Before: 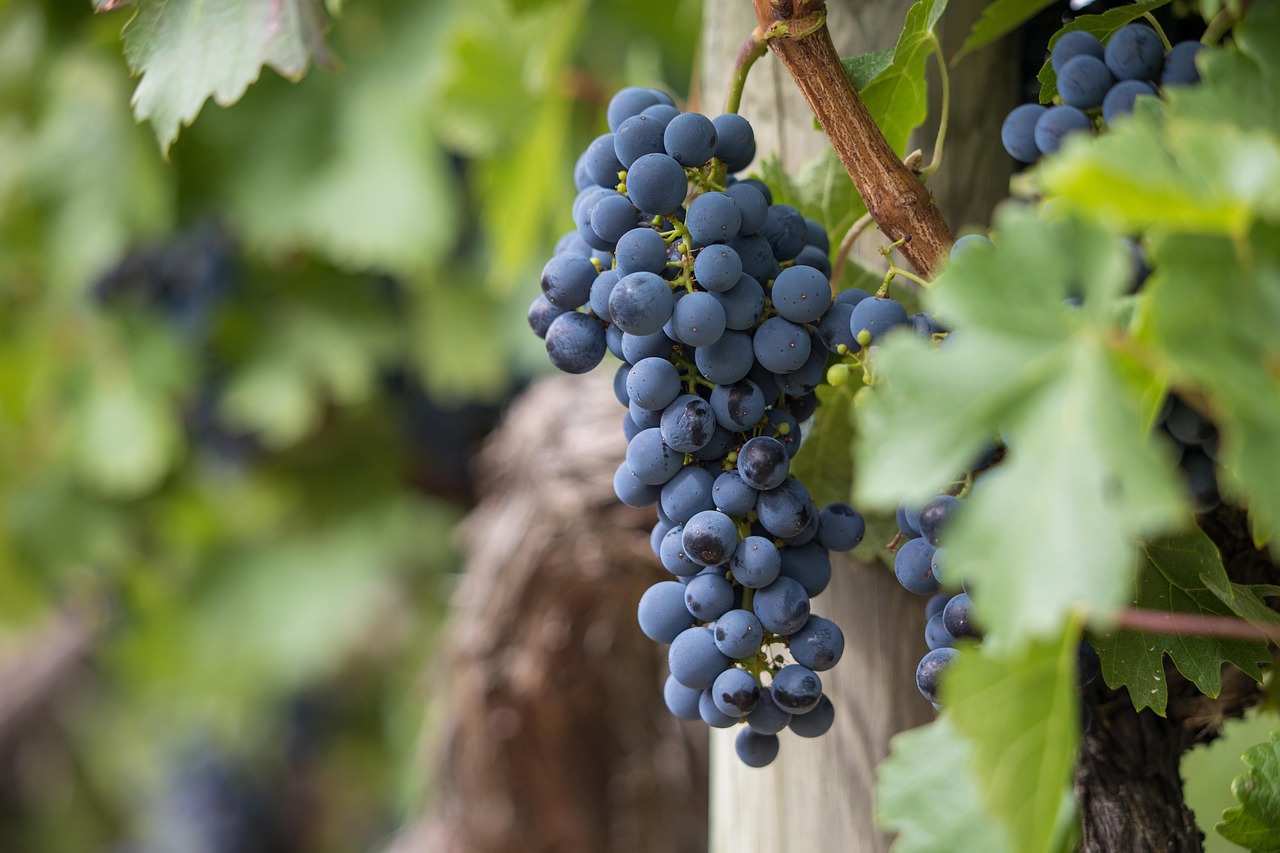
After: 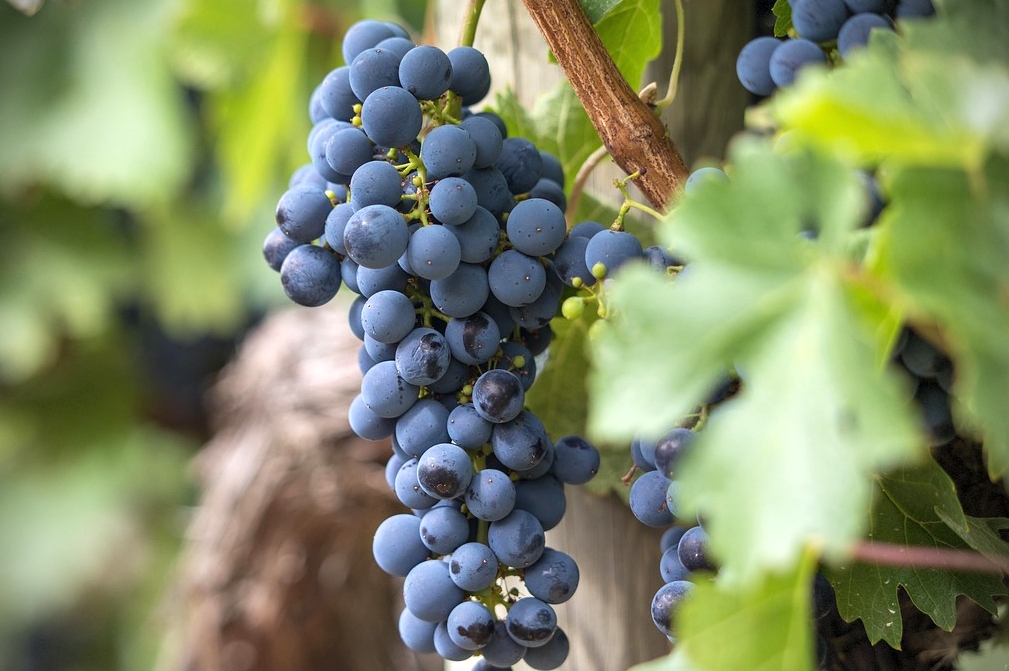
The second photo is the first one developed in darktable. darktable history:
white balance: emerald 1
vignetting: dithering 8-bit output, unbound false
crop and rotate: left 20.74%, top 7.912%, right 0.375%, bottom 13.378%
exposure: black level correction 0, exposure 0.5 EV, compensate exposure bias true, compensate highlight preservation false
